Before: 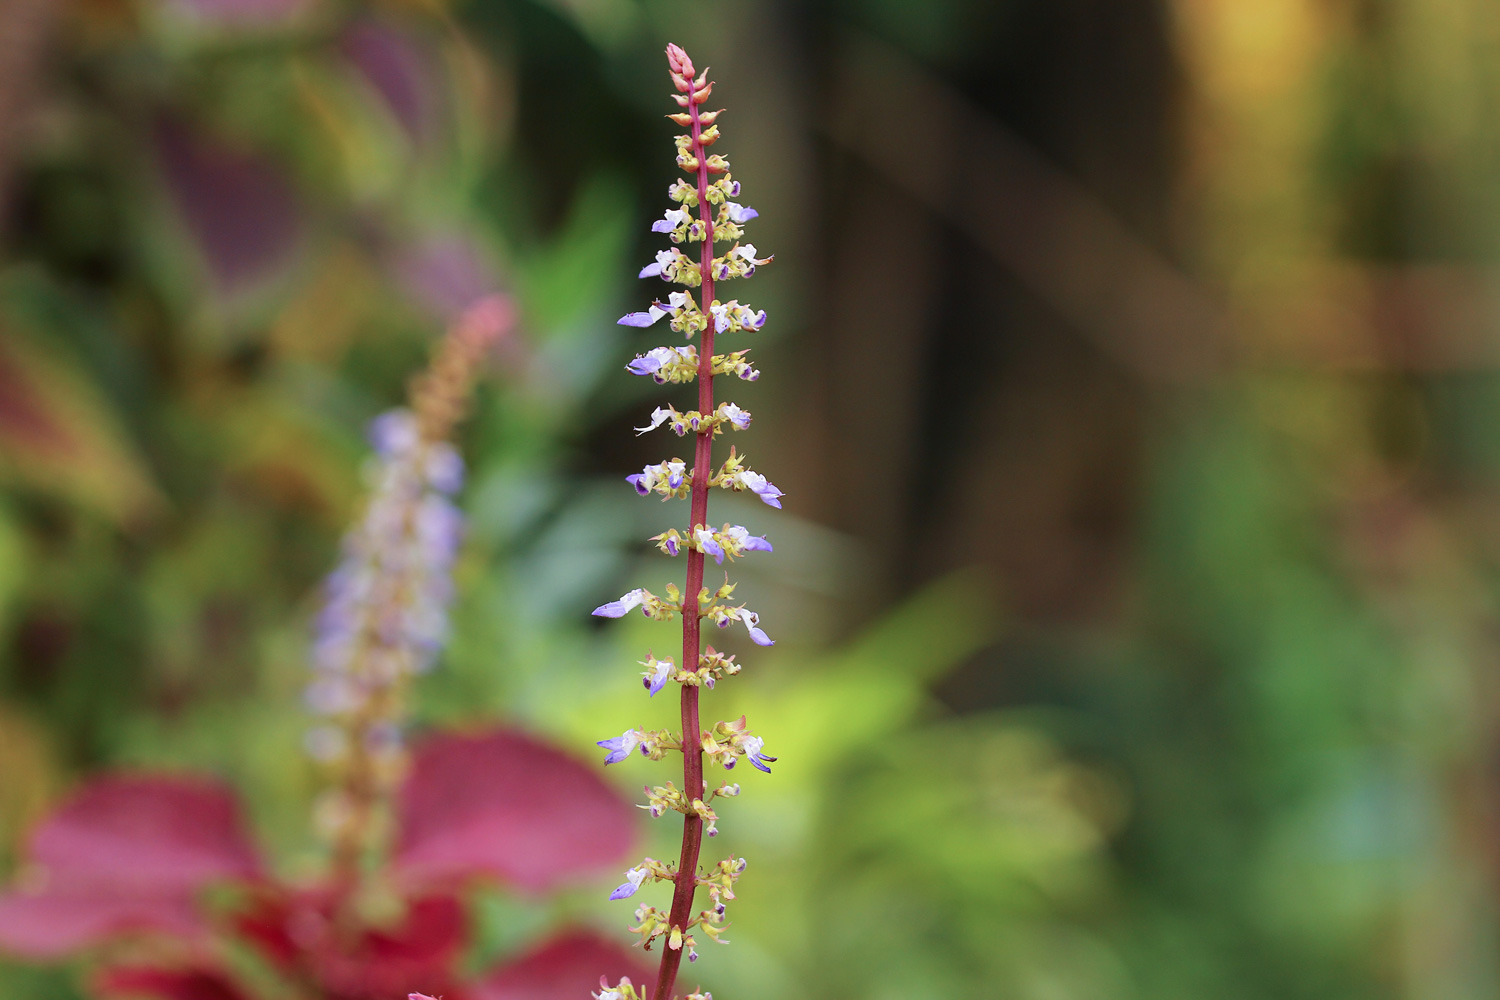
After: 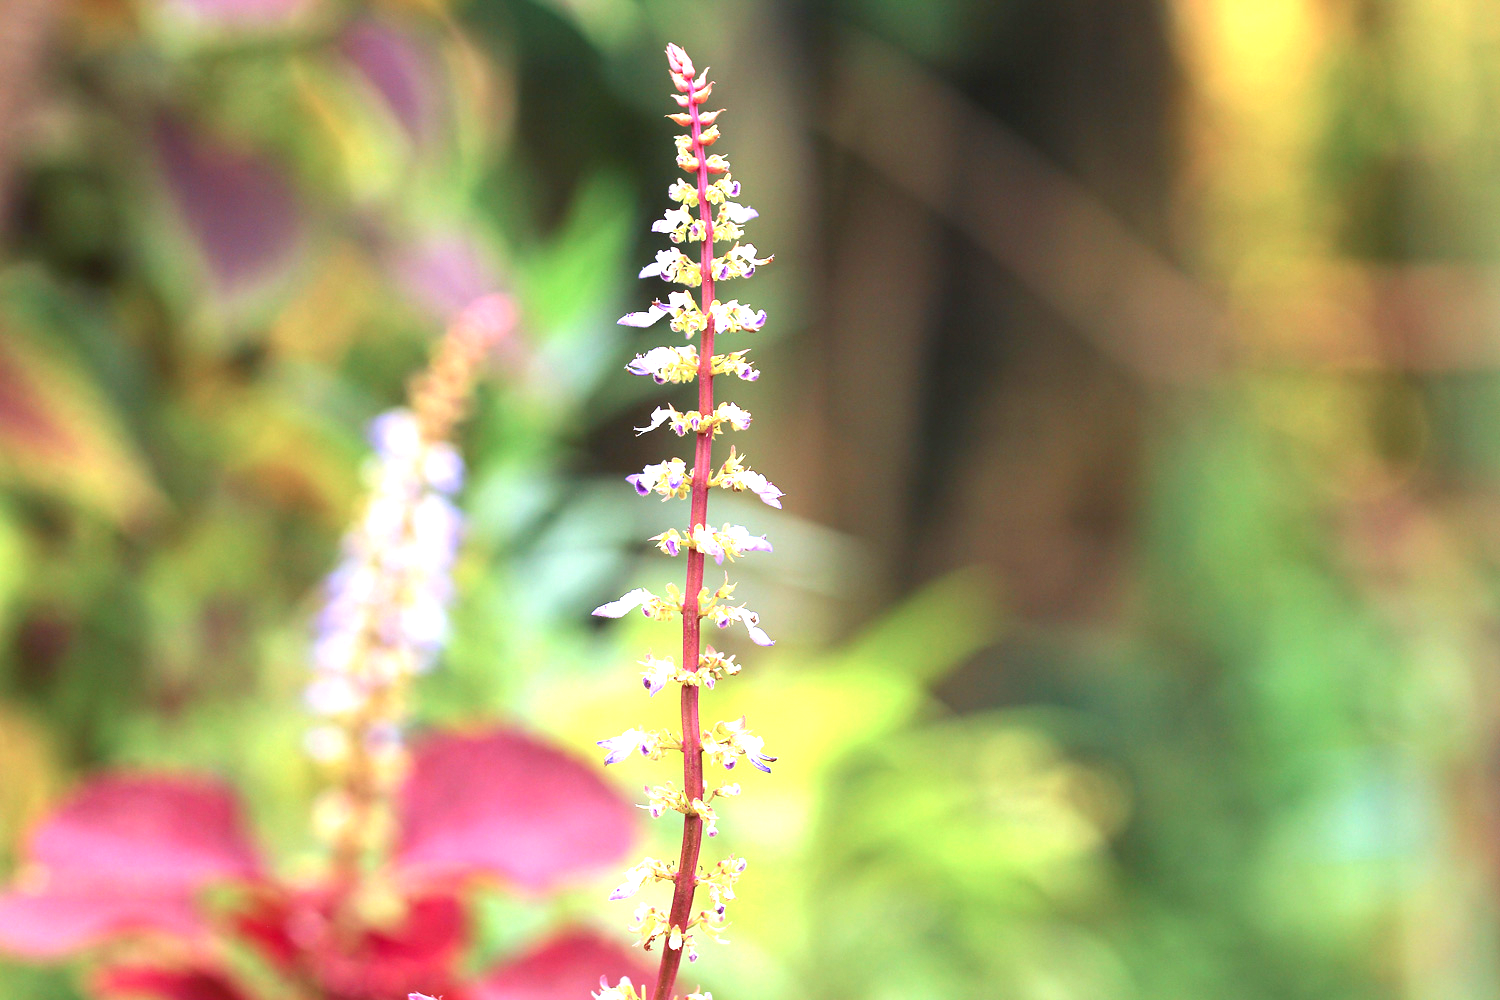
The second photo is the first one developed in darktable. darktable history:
exposure: black level correction 0, exposure 1.521 EV, compensate highlight preservation false
